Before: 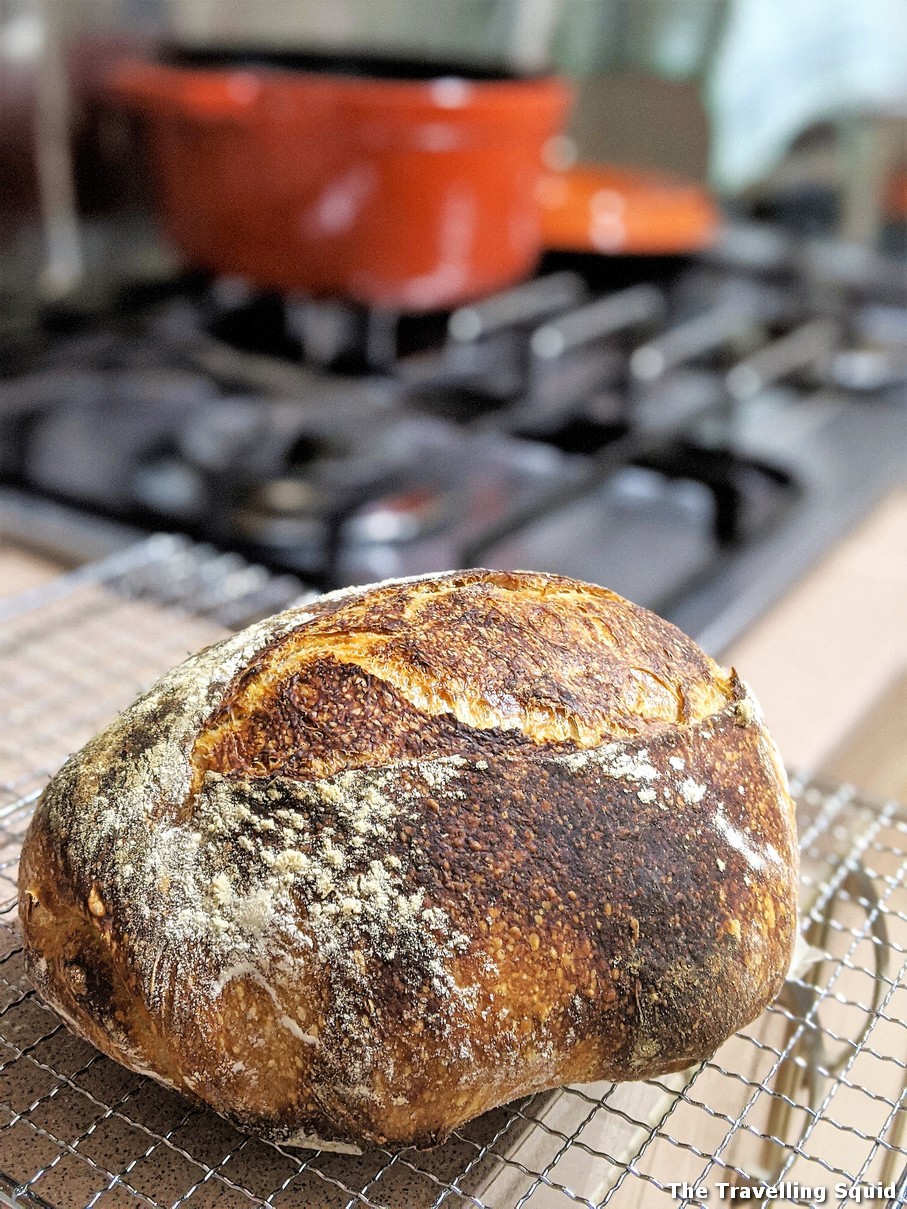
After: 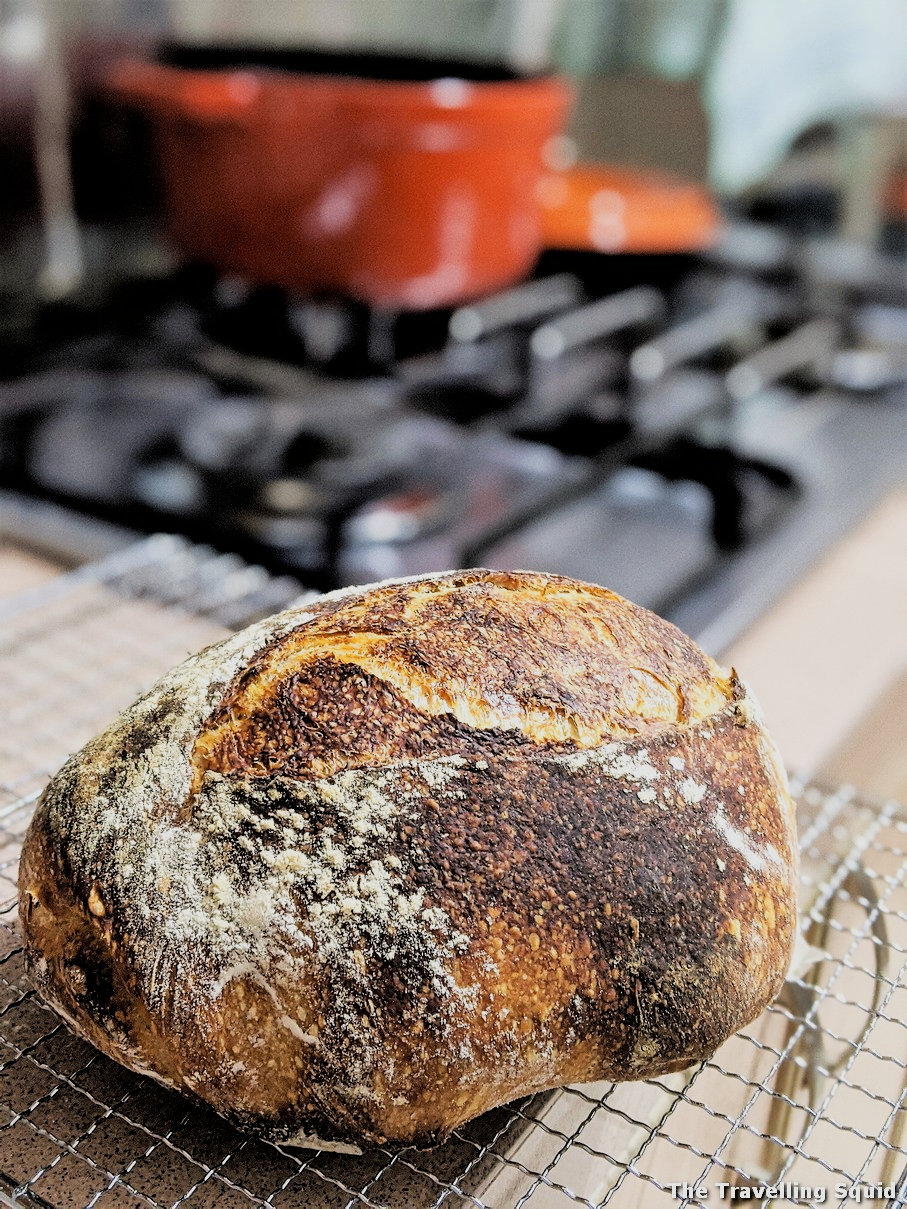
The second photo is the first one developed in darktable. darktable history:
filmic rgb: black relative exposure -5.08 EV, white relative exposure 3.98 EV, hardness 2.9, contrast 1.297, highlights saturation mix -30.82%
